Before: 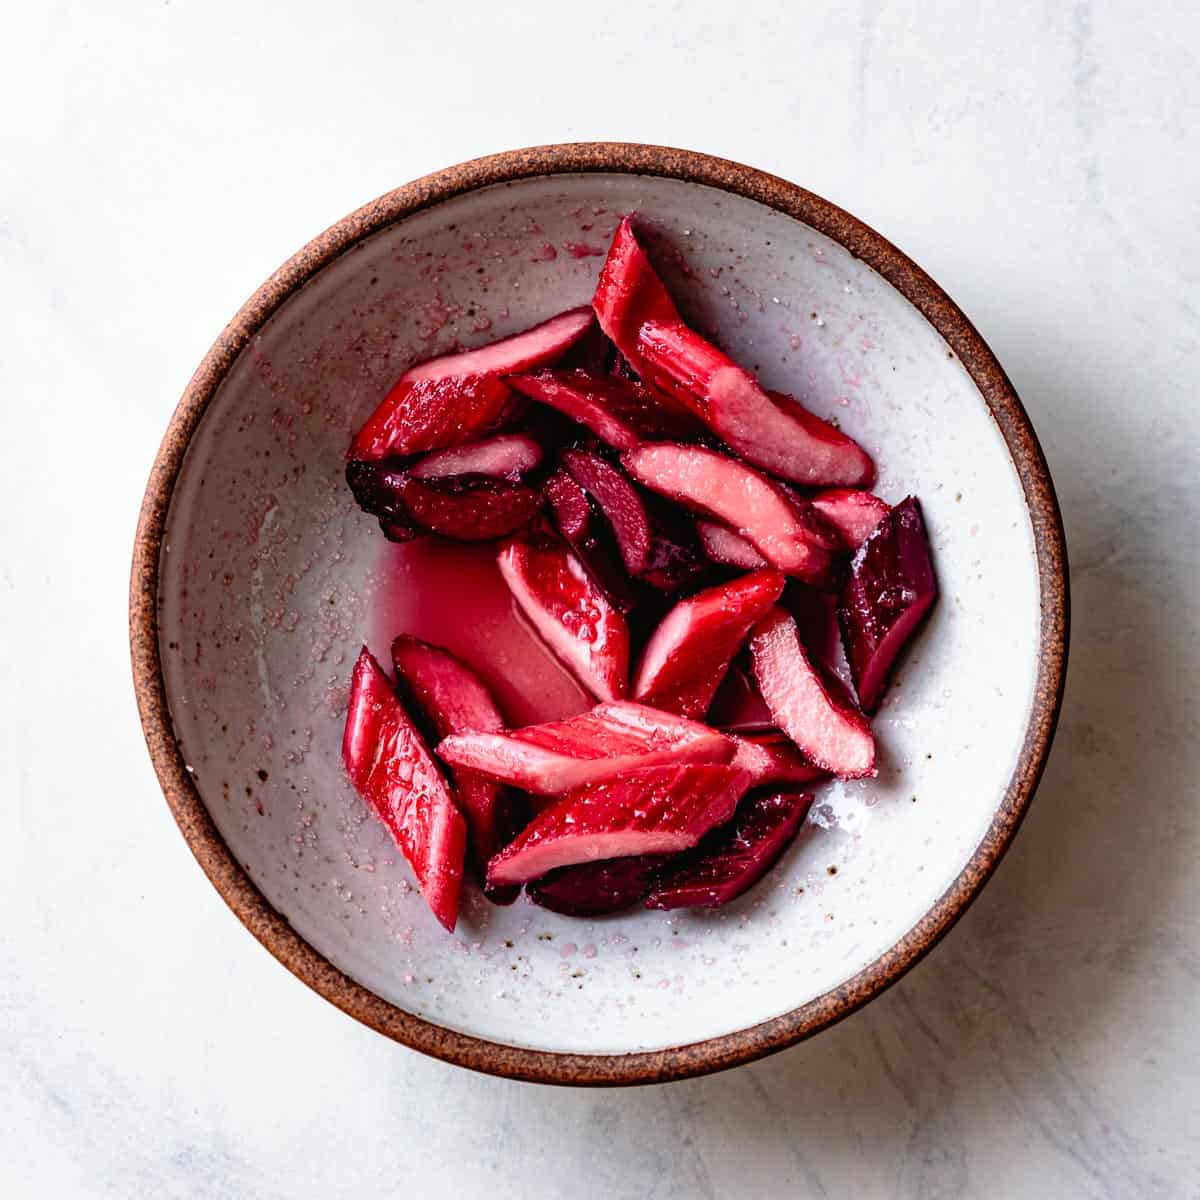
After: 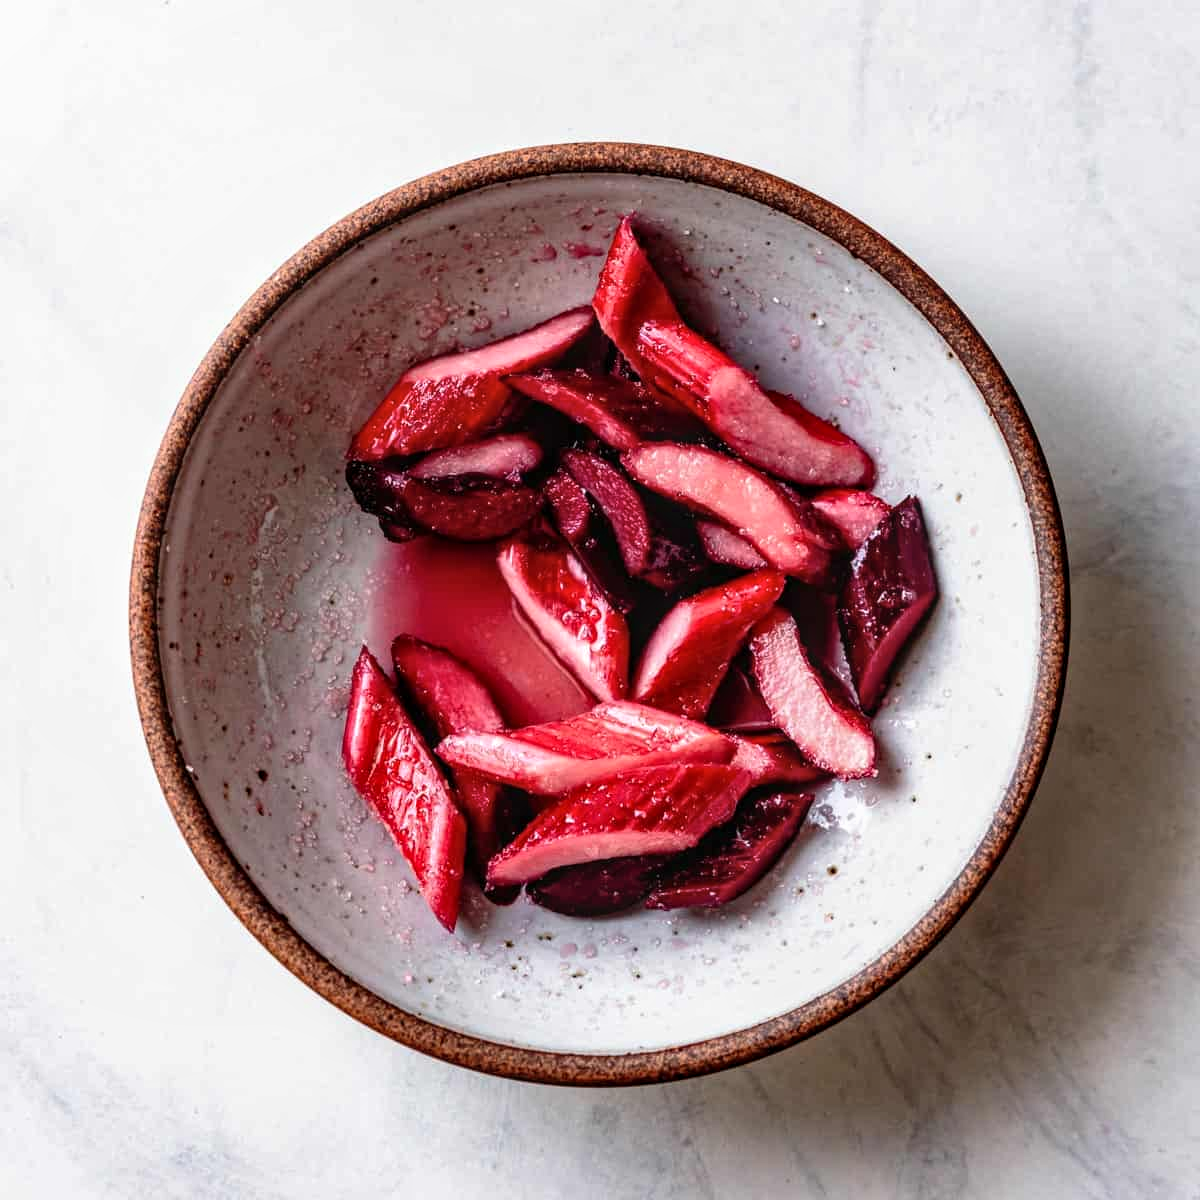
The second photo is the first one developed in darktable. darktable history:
local contrast: on, module defaults
exposure: exposure -0.004 EV, compensate highlight preservation false
